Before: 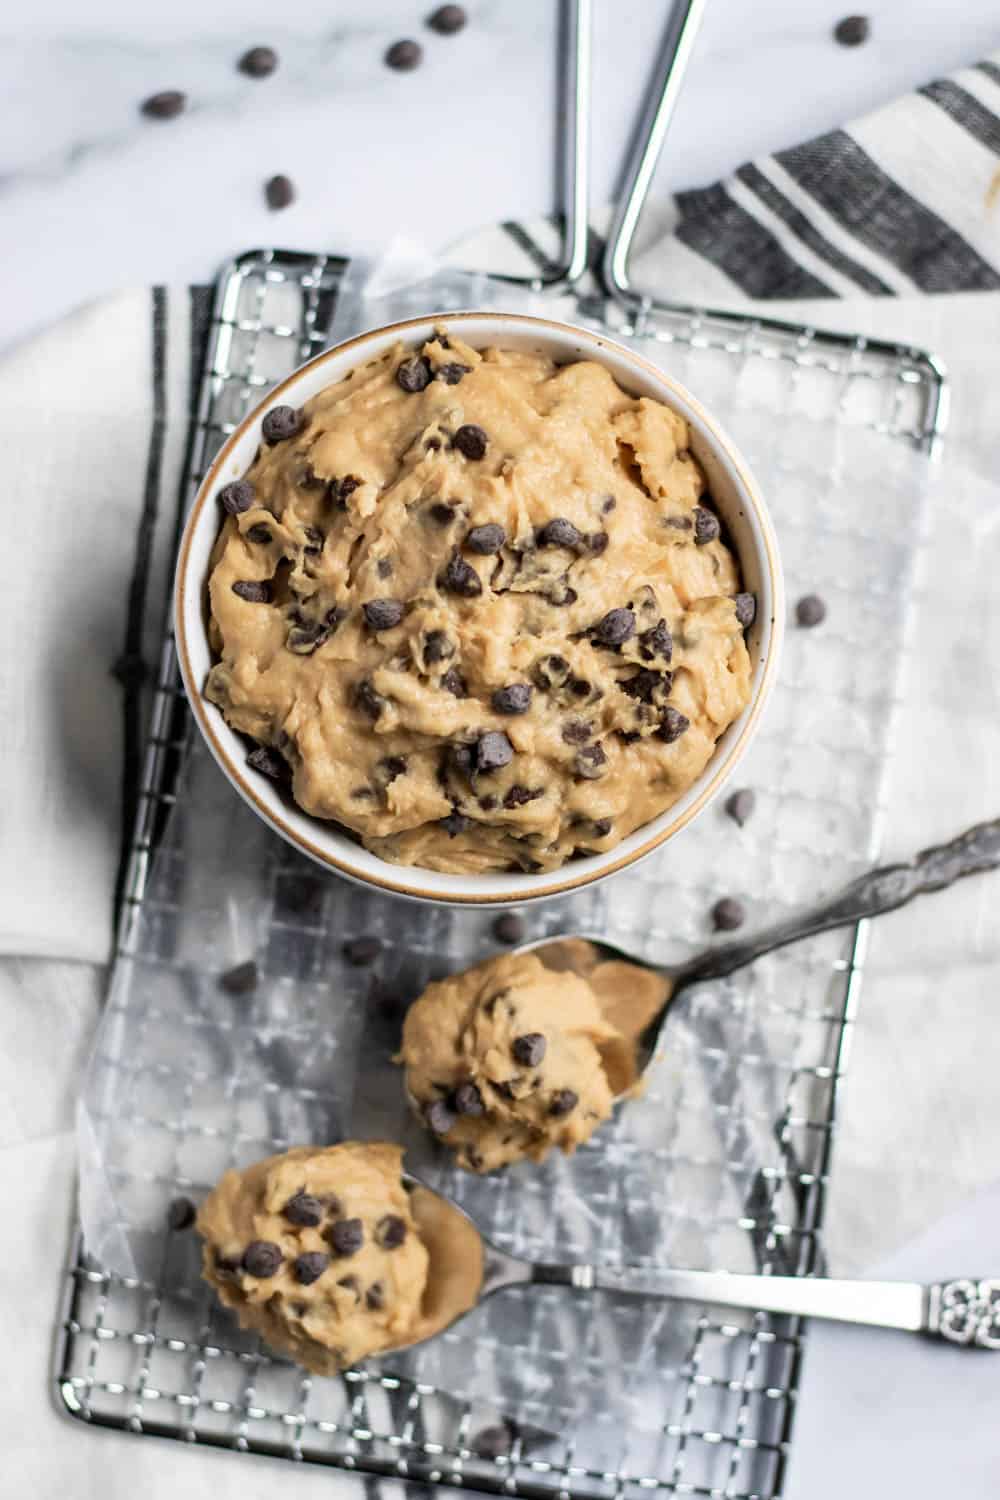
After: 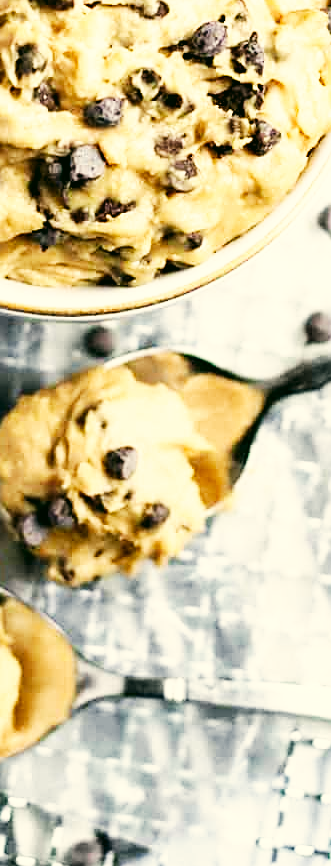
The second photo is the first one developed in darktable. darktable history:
base curve: curves: ch0 [(0, 0) (0.007, 0.004) (0.027, 0.03) (0.046, 0.07) (0.207, 0.54) (0.442, 0.872) (0.673, 0.972) (1, 1)], preserve colors none
crop: left 40.878%, top 39.176%, right 25.993%, bottom 3.081%
sharpen: on, module defaults
color correction: highlights a* -0.482, highlights b* 9.48, shadows a* -9.48, shadows b* 0.803
